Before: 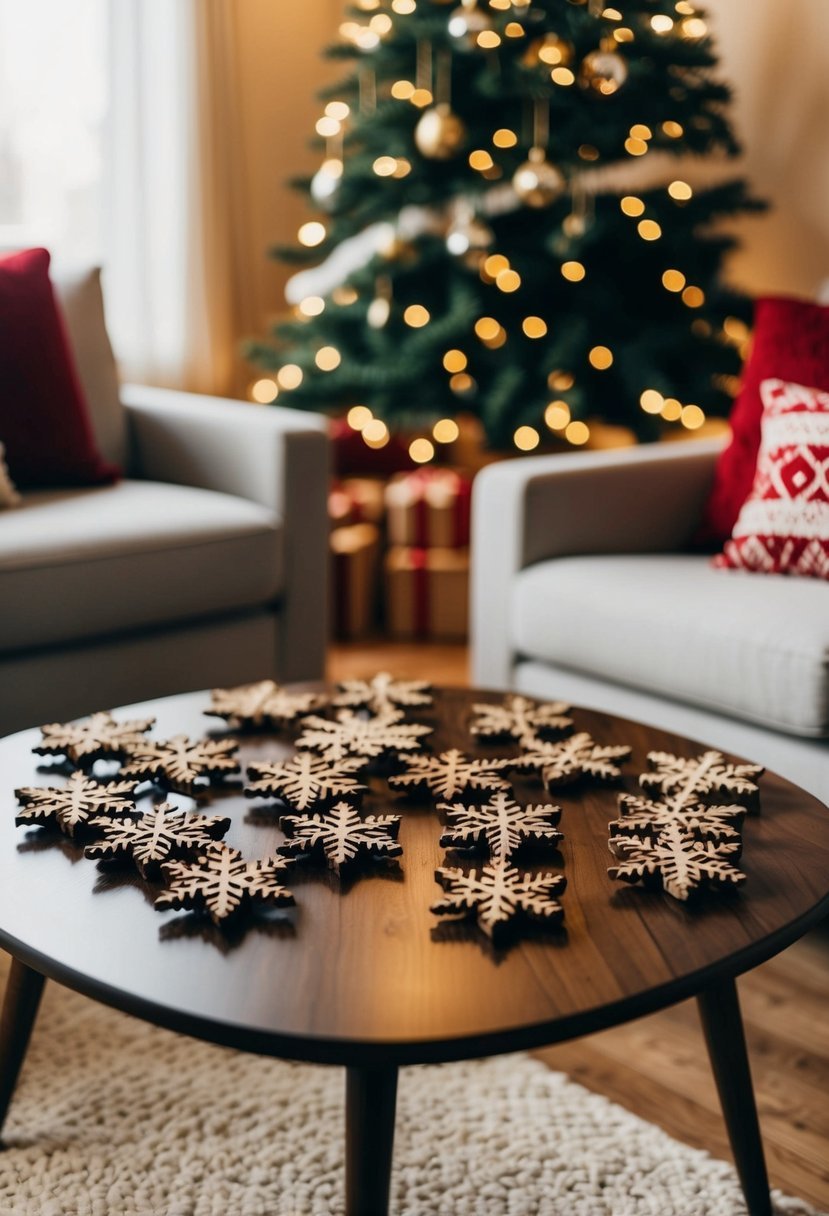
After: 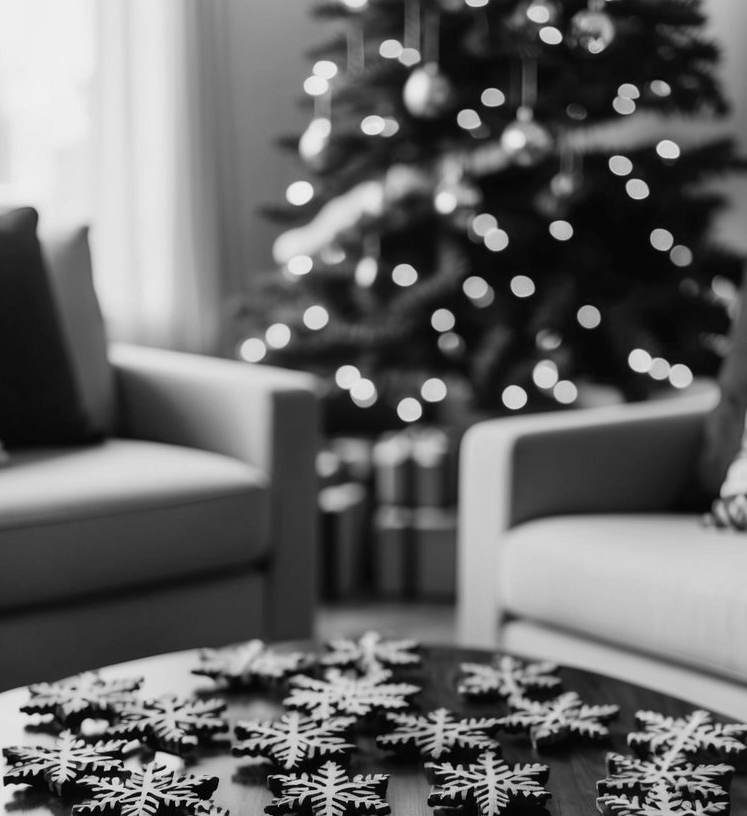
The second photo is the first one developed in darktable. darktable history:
monochrome: on, module defaults
crop: left 1.509%, top 3.452%, right 7.696%, bottom 28.452%
white balance: red 0.924, blue 1.095
